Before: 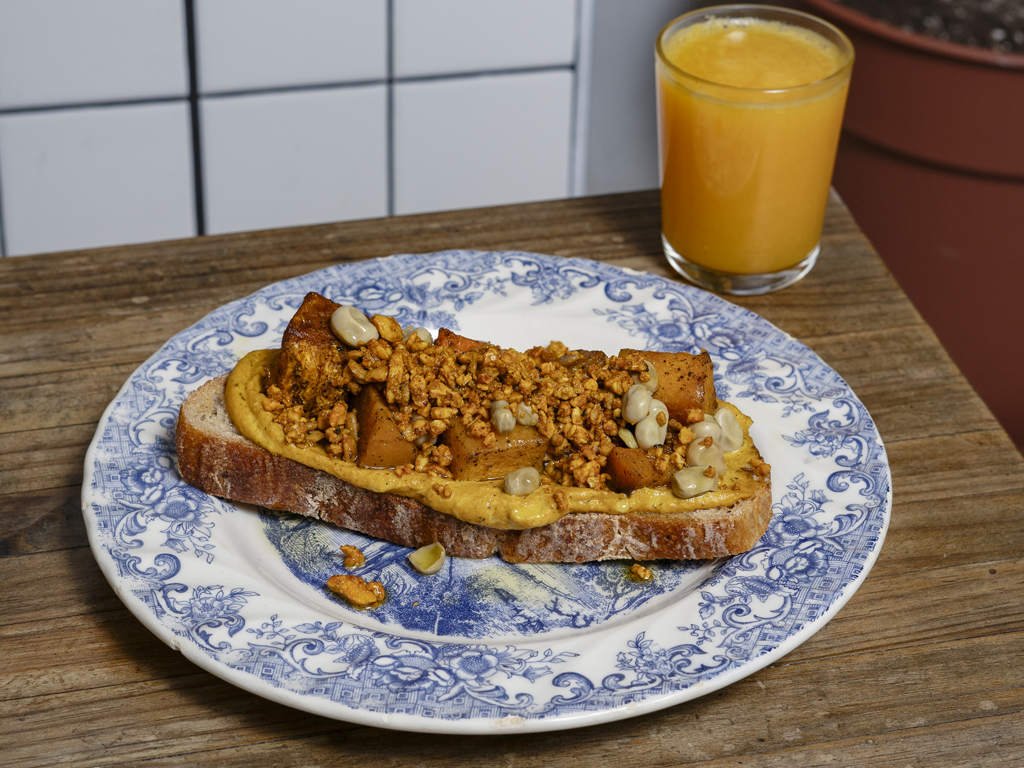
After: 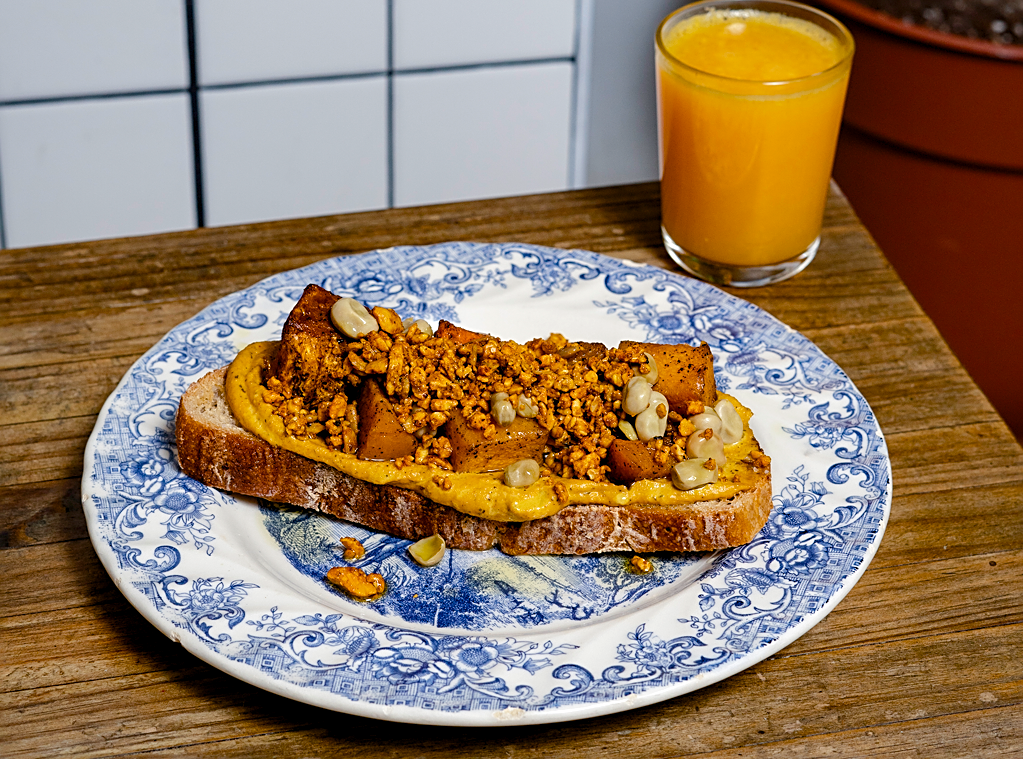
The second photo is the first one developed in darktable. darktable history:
crop: top 1.049%, right 0.001%
color balance rgb: global offset › luminance -0.51%, perceptual saturation grading › global saturation 27.53%, perceptual saturation grading › highlights -25%, perceptual saturation grading › shadows 25%, perceptual brilliance grading › highlights 6.62%, perceptual brilliance grading › mid-tones 17.07%, perceptual brilliance grading › shadows -5.23%
sharpen: radius 1.967
